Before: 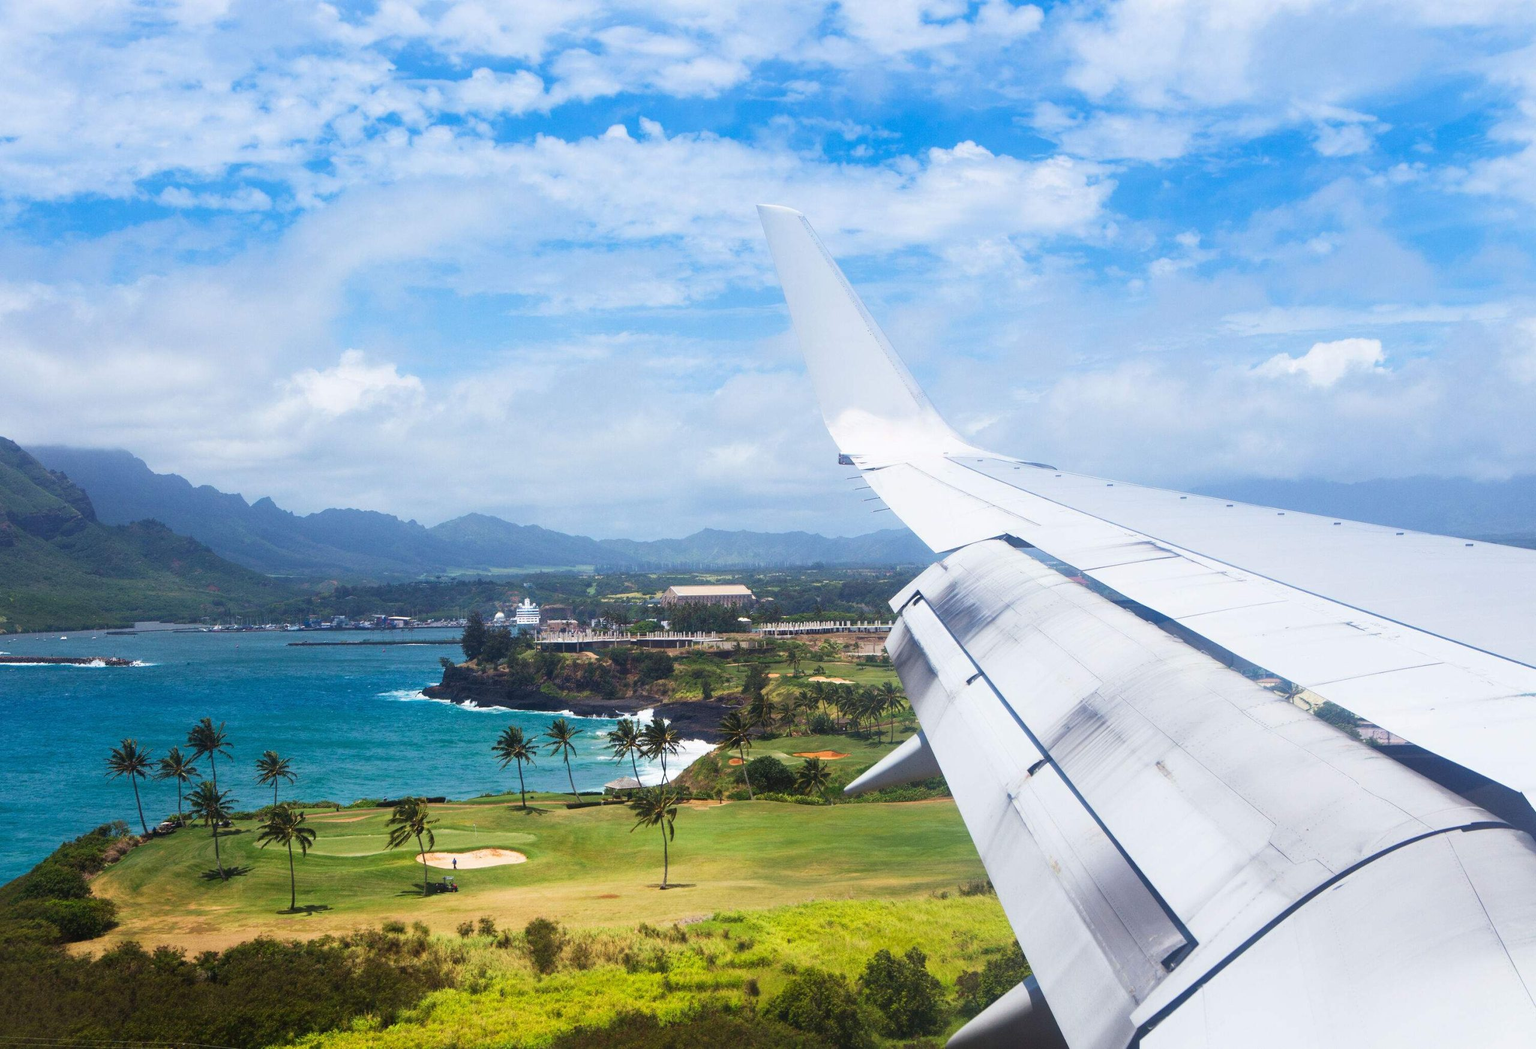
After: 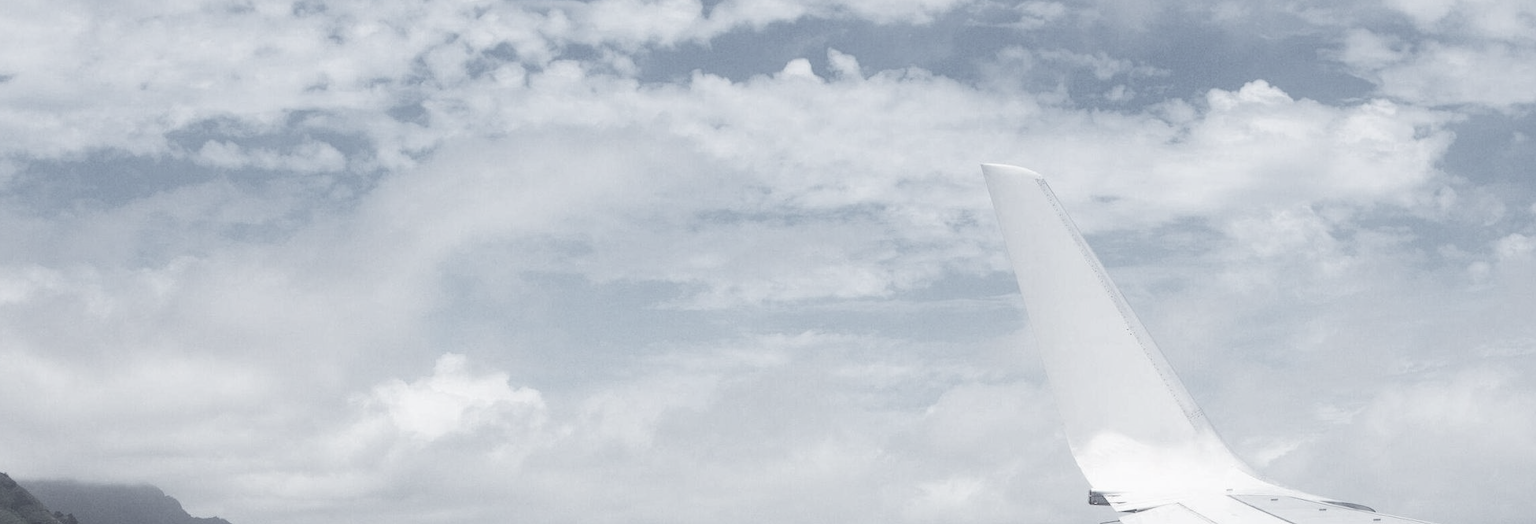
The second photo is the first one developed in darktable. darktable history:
color correction: saturation 0.2
crop: left 0.579%, top 7.627%, right 23.167%, bottom 54.275%
contrast brightness saturation: contrast 0.04, saturation 0.16
